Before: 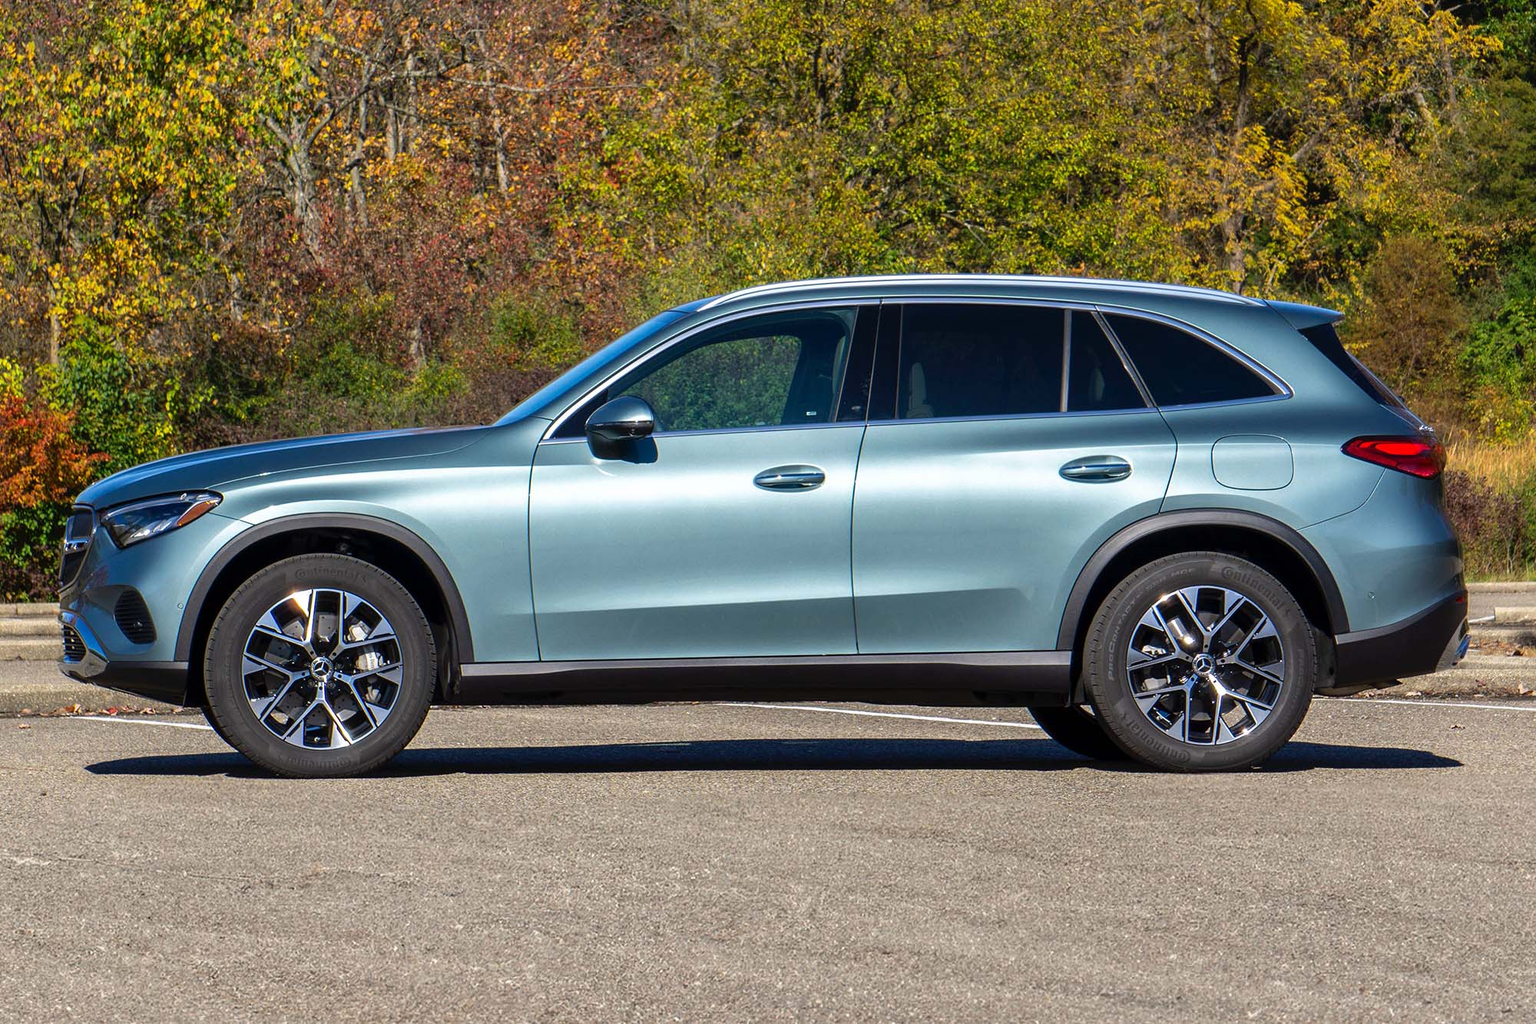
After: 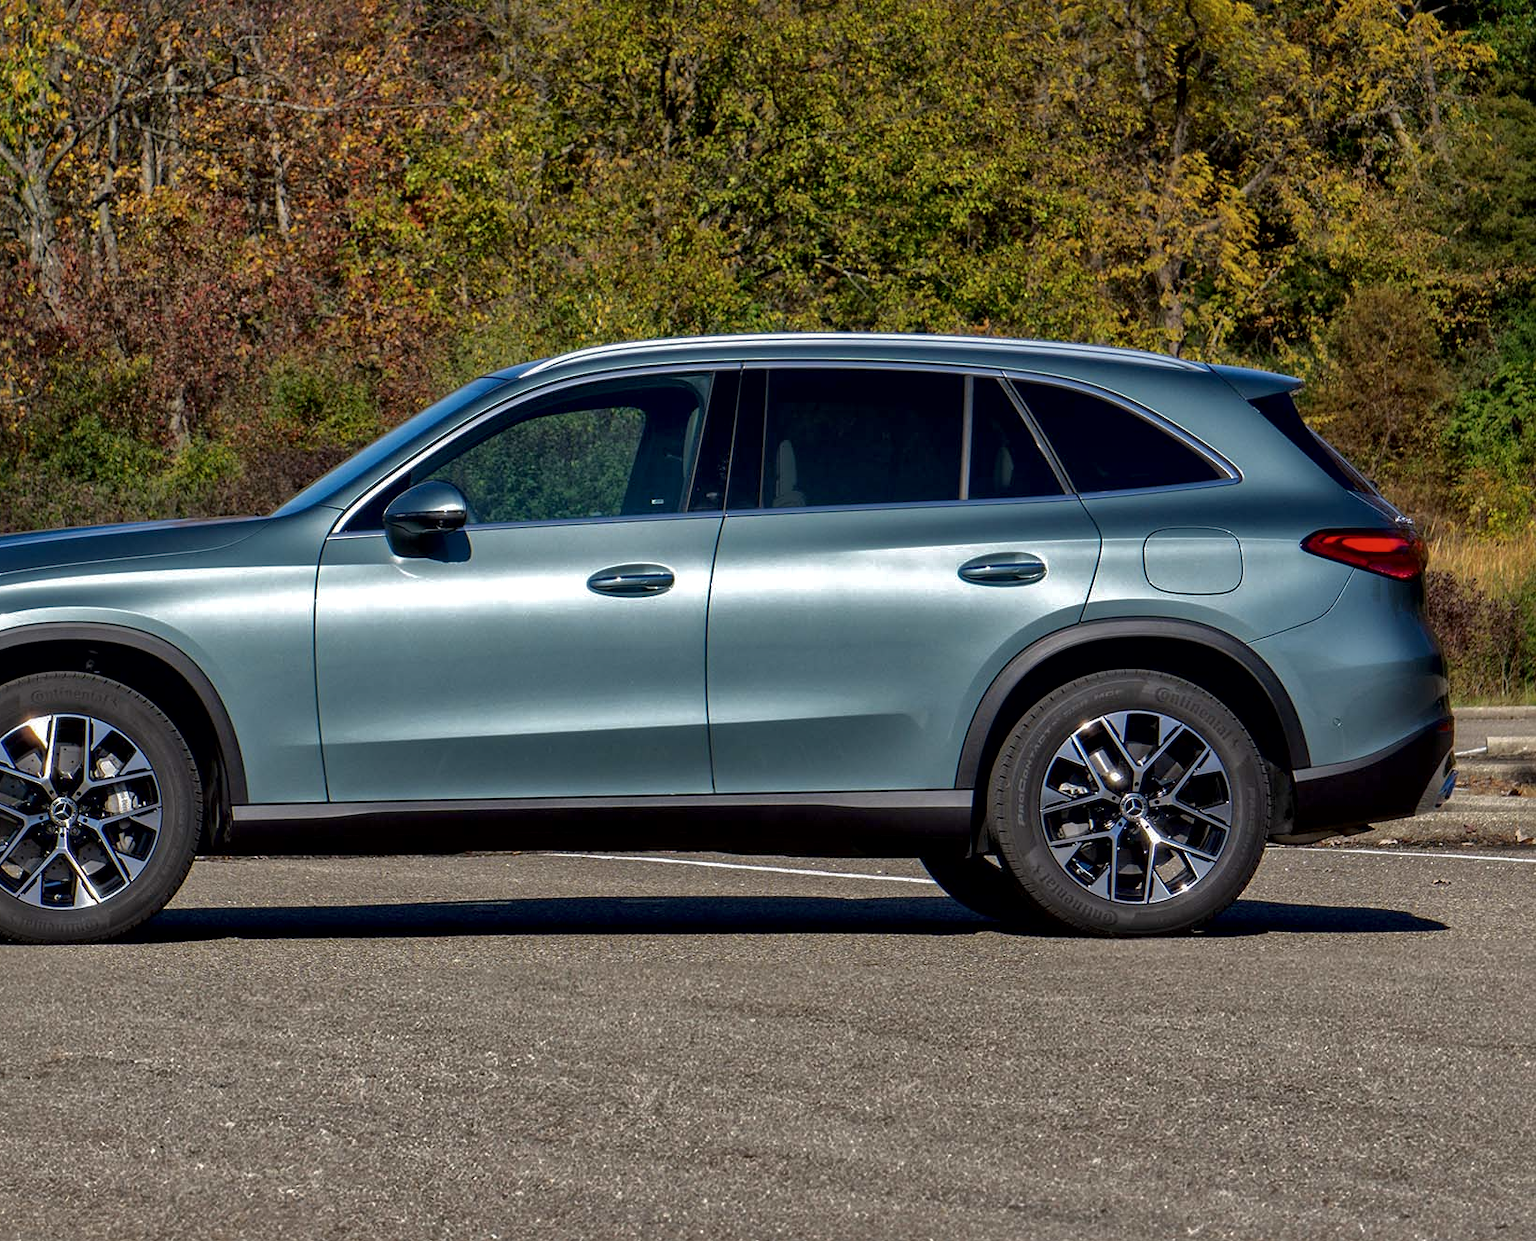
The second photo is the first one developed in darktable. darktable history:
crop: left 17.582%, bottom 0.031%
base curve: curves: ch0 [(0, 0) (0.841, 0.609) (1, 1)]
local contrast: mode bilateral grid, contrast 20, coarseness 50, detail 171%, midtone range 0.2
